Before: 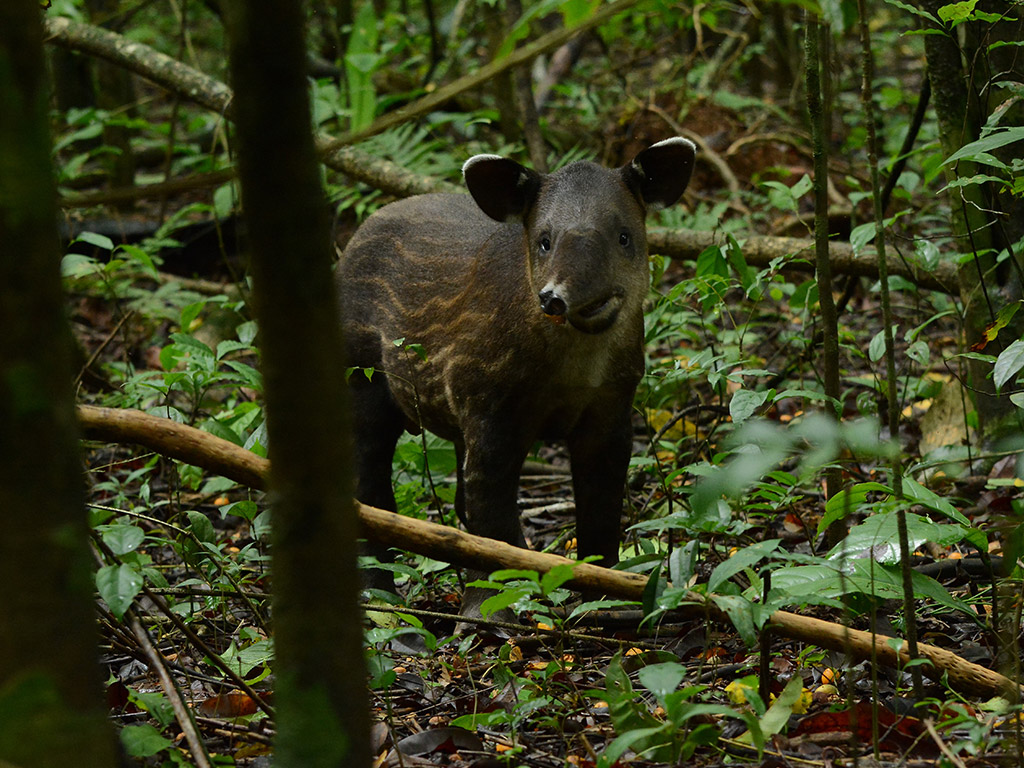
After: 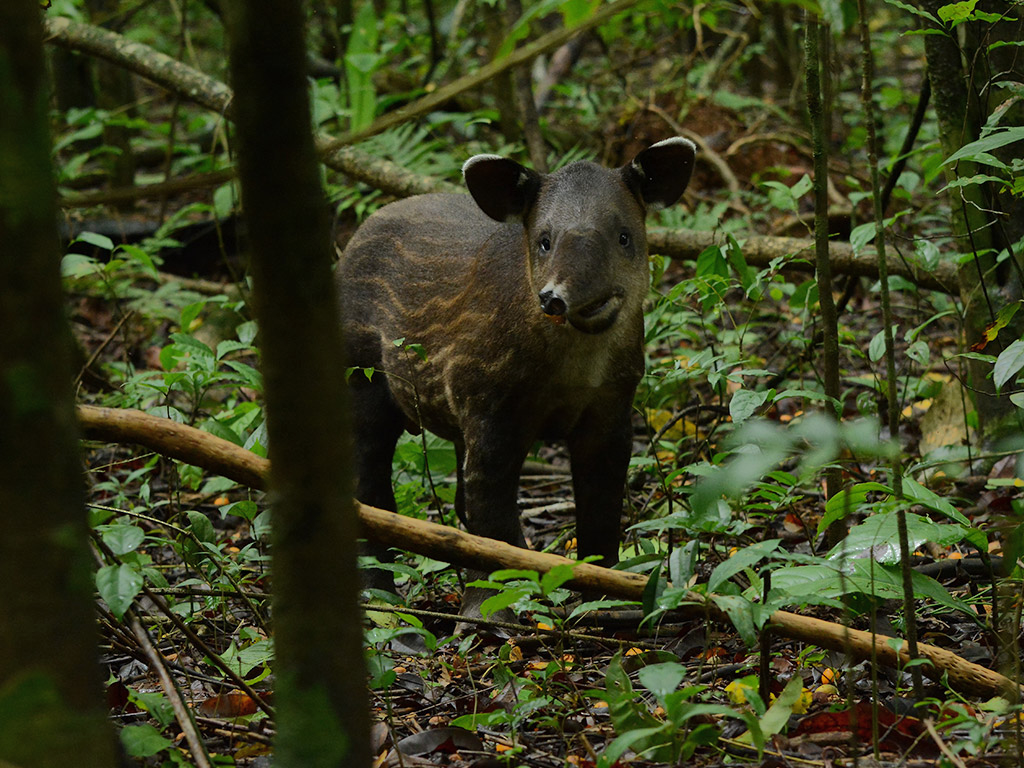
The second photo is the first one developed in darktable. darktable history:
rgb levels: preserve colors max RGB
shadows and highlights: shadows 25, highlights -70
